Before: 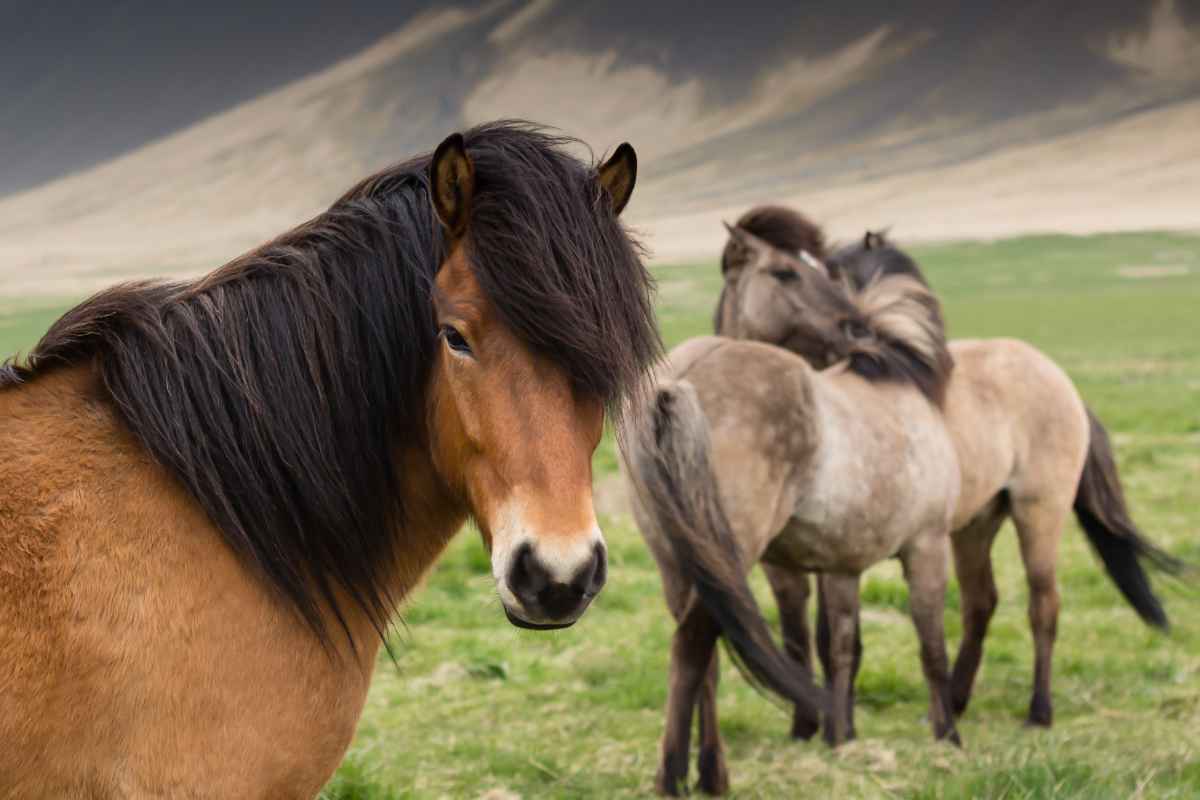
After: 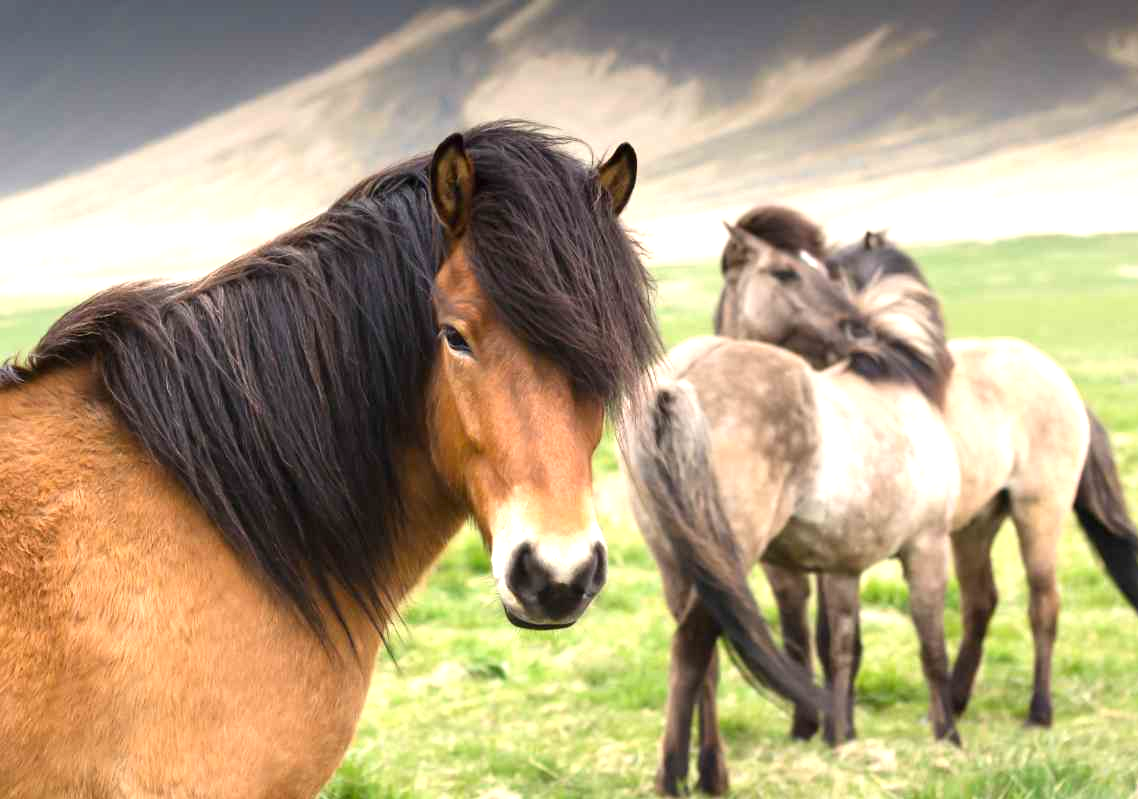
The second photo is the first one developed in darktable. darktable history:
exposure: black level correction 0, exposure 1.096 EV, compensate highlight preservation false
crop and rotate: left 0%, right 5.112%
